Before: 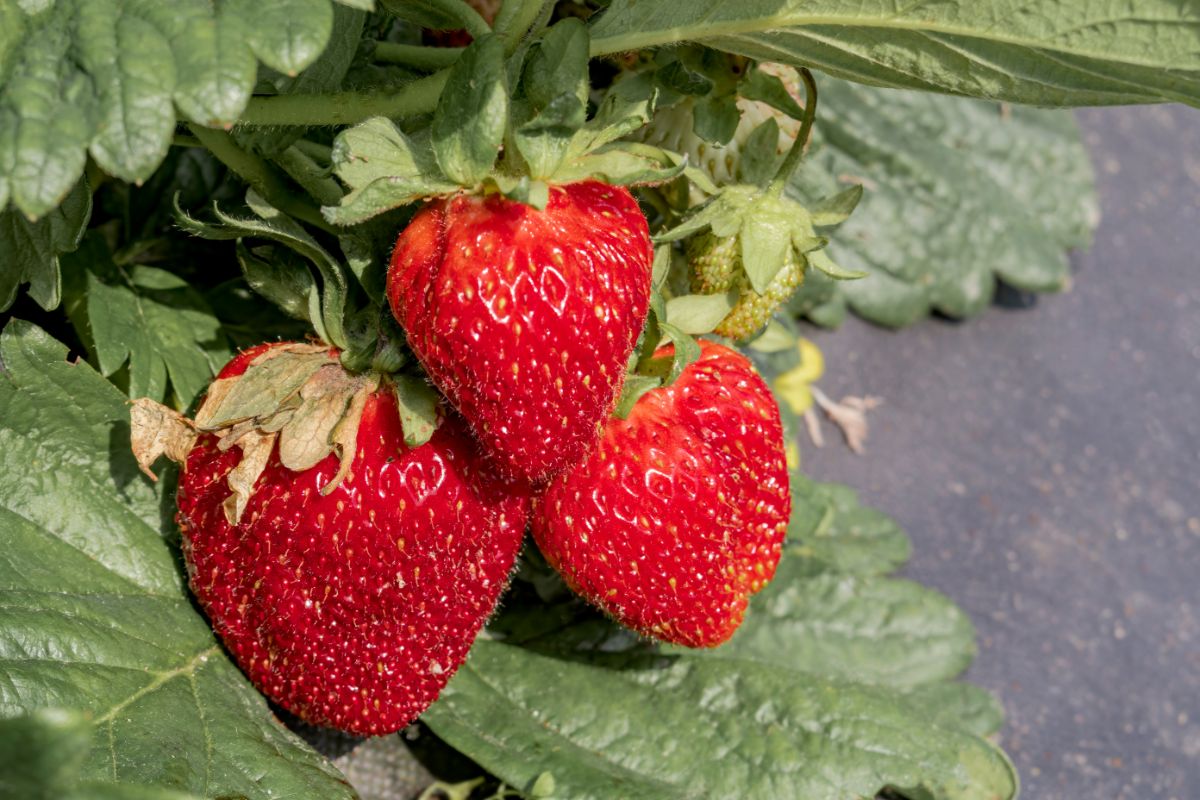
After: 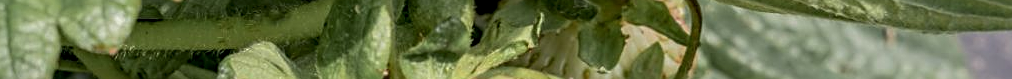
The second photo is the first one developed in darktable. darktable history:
sharpen: on, module defaults
local contrast: on, module defaults
crop and rotate: left 9.644%, top 9.491%, right 6.021%, bottom 80.509%
